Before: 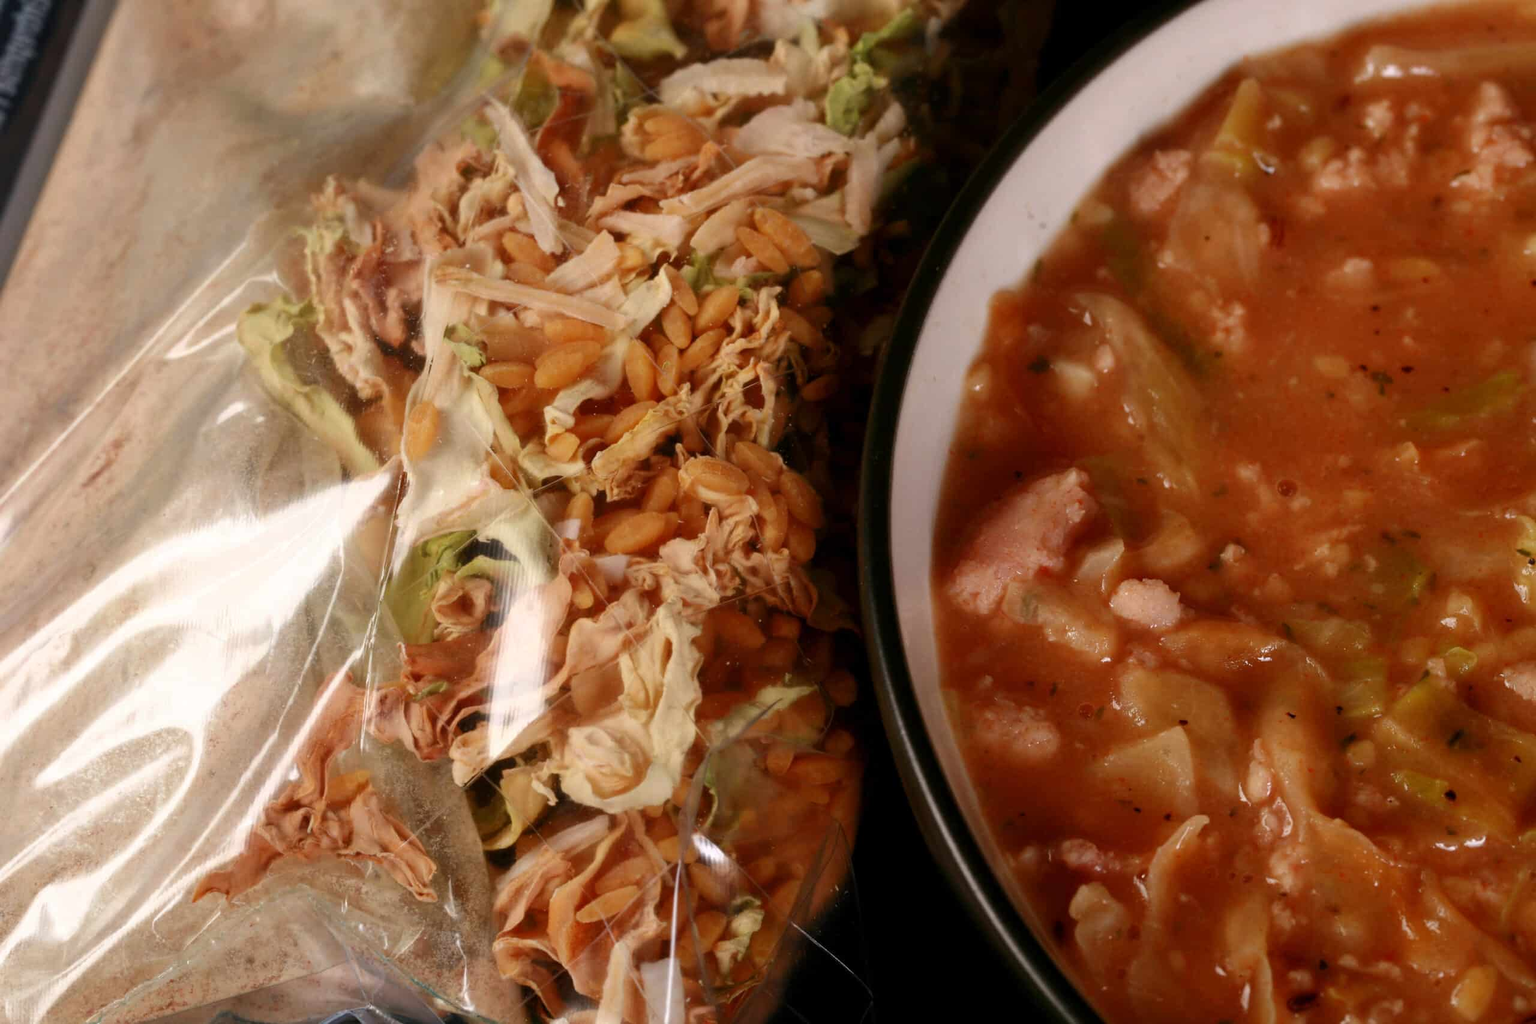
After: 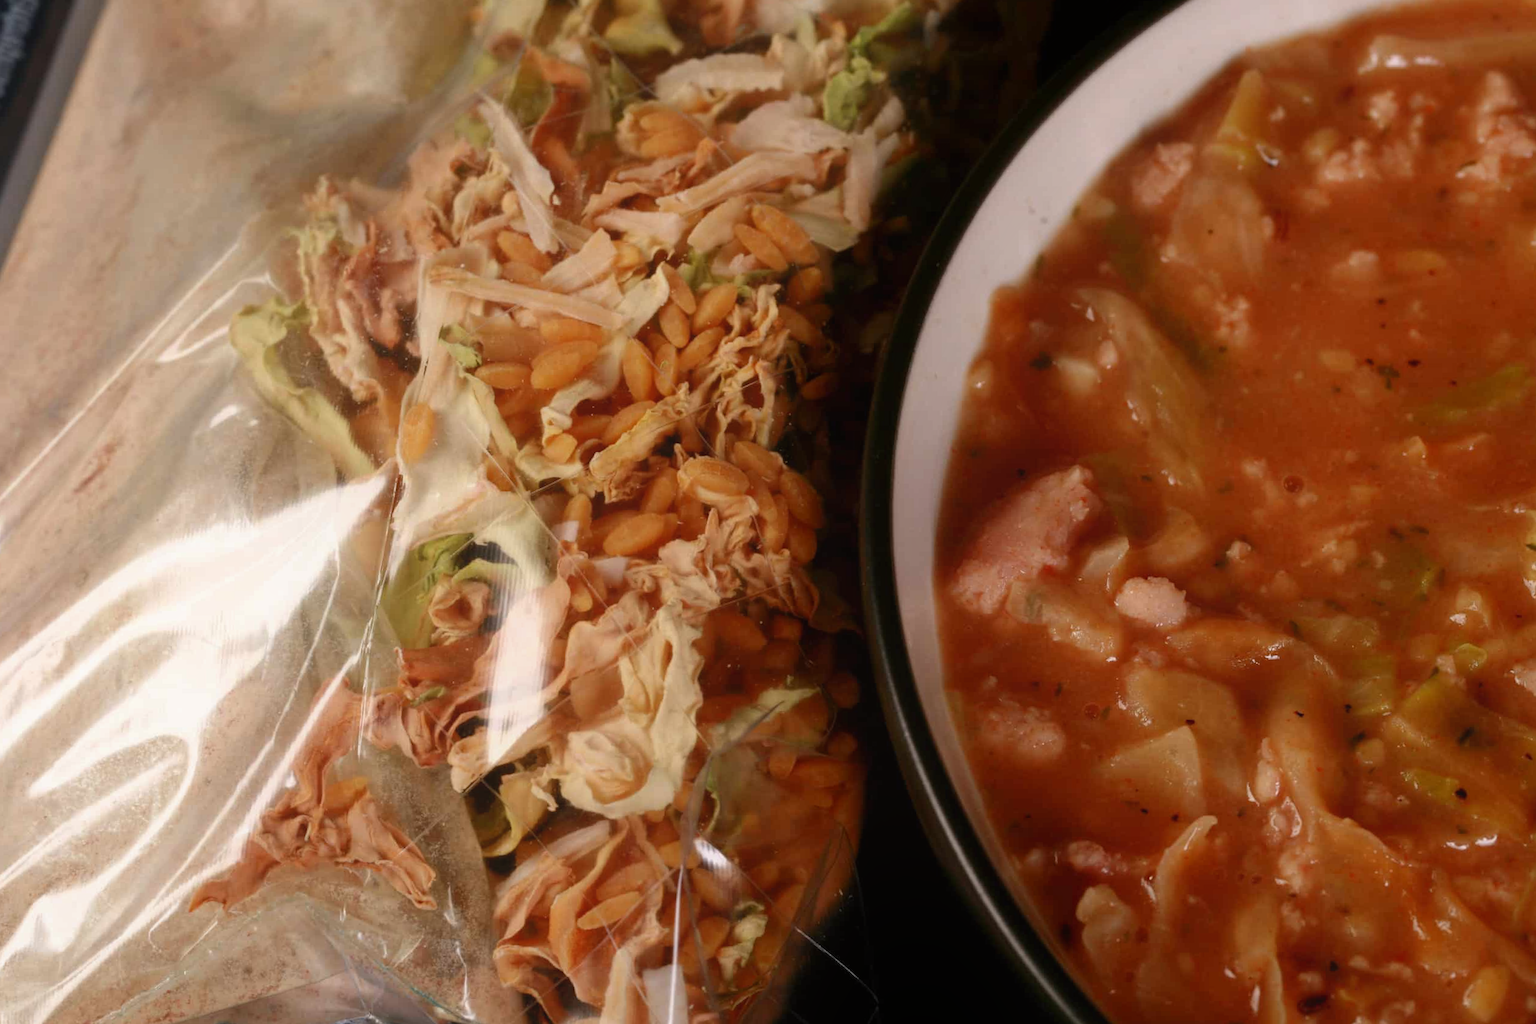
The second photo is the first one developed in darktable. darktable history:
rotate and perspective: rotation -0.45°, automatic cropping original format, crop left 0.008, crop right 0.992, crop top 0.012, crop bottom 0.988
contrast equalizer: octaves 7, y [[0.6 ×6], [0.55 ×6], [0 ×6], [0 ×6], [0 ×6]], mix -0.3
